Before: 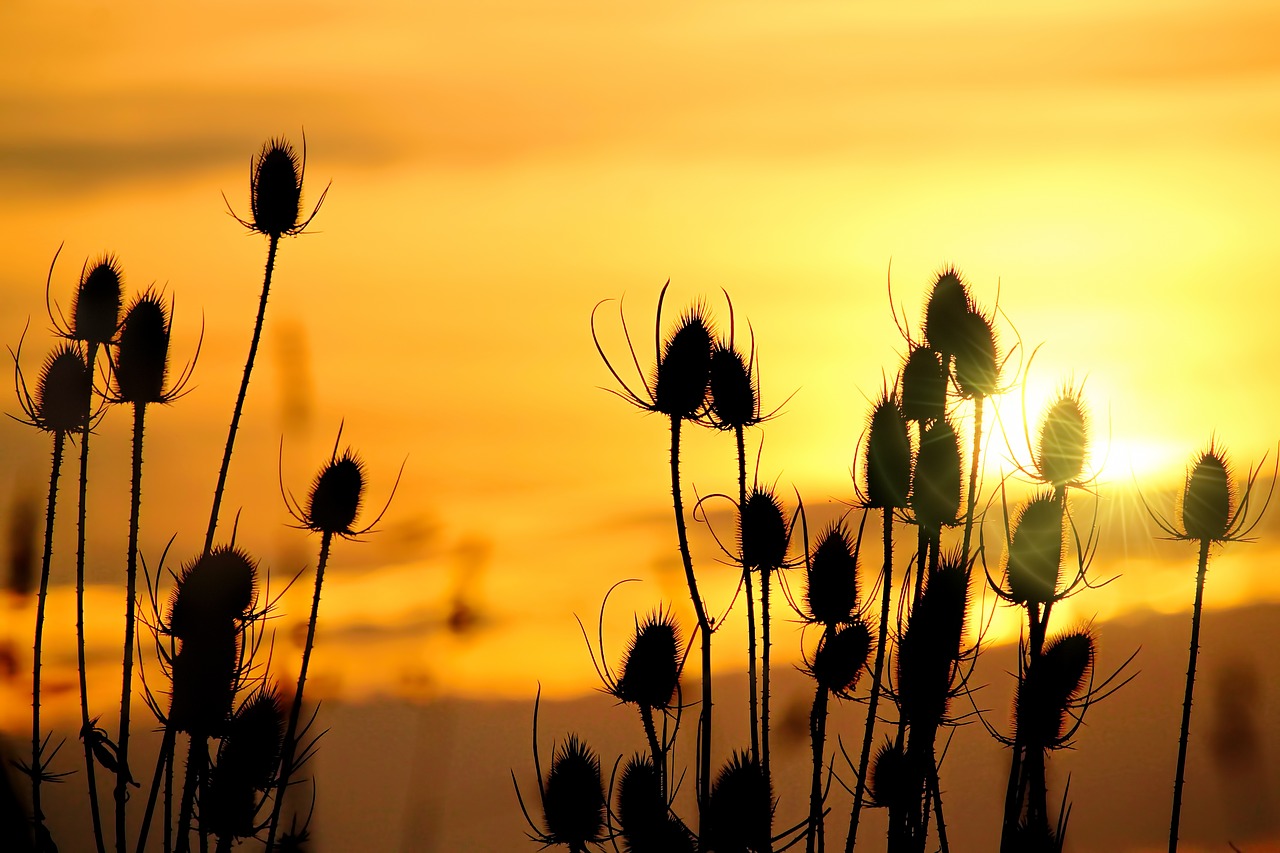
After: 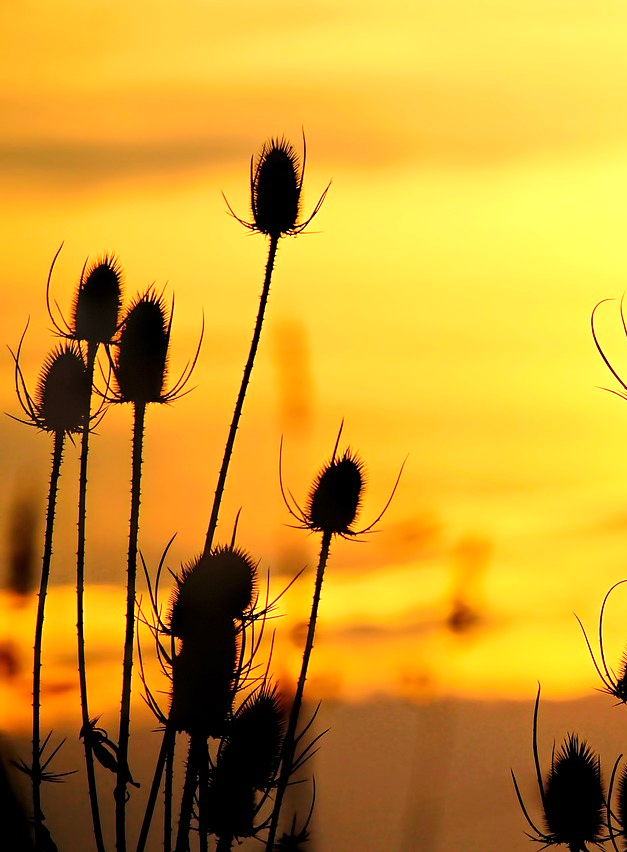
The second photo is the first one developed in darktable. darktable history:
exposure: exposure 0.639 EV, compensate highlight preservation false
crop and rotate: left 0.038%, top 0%, right 50.937%
